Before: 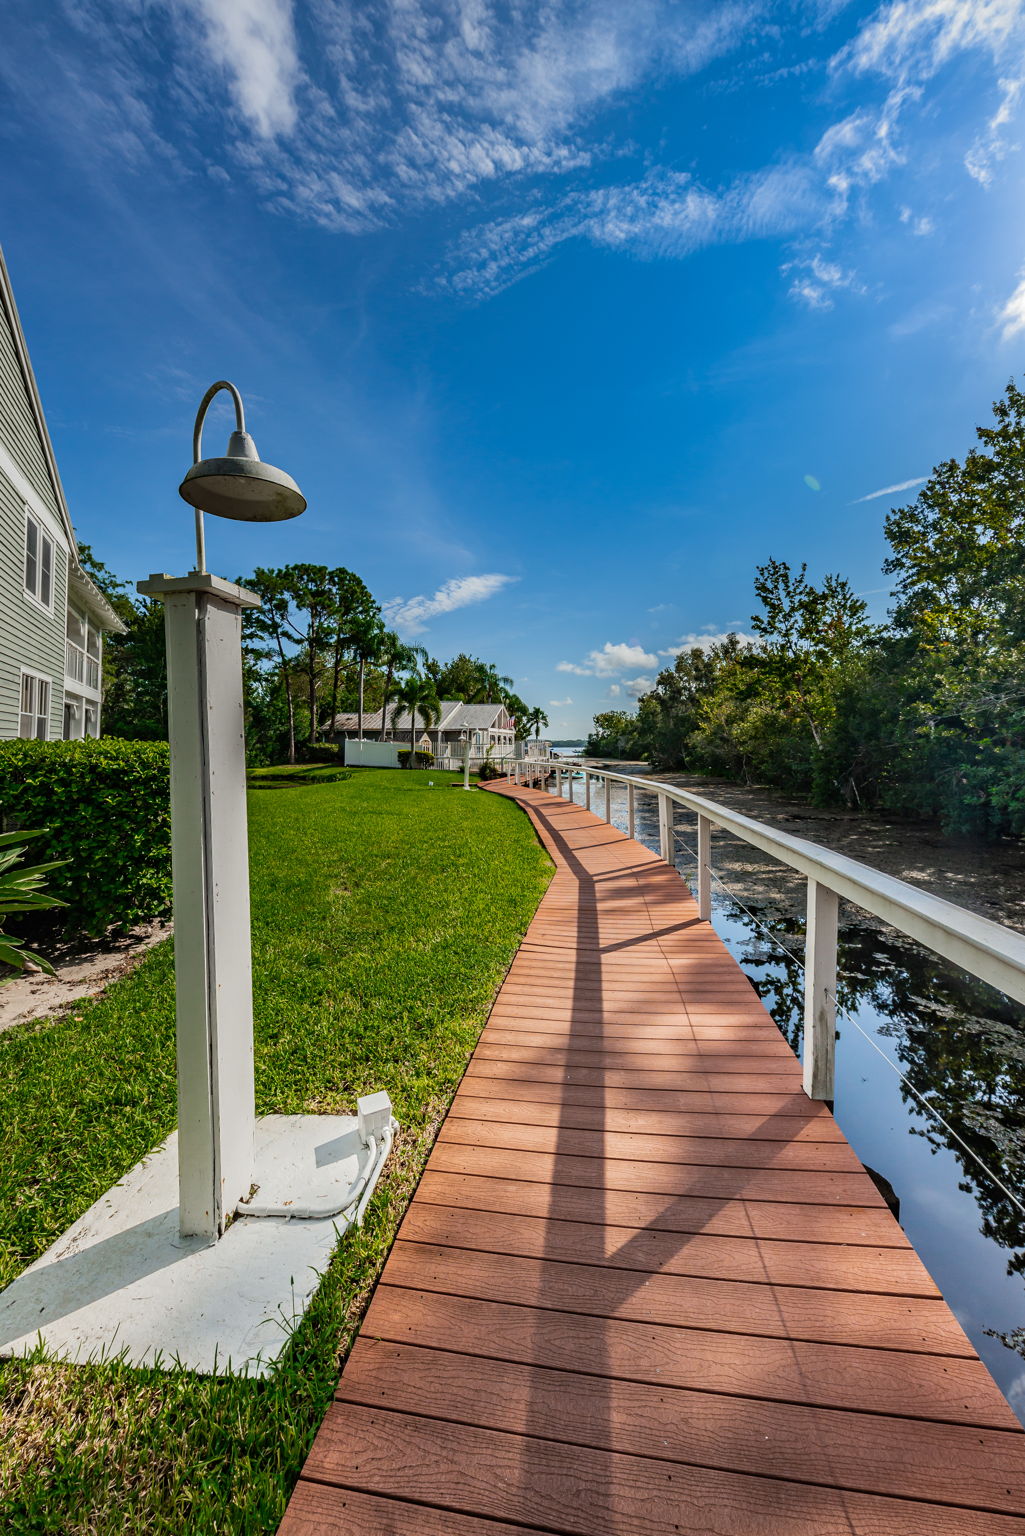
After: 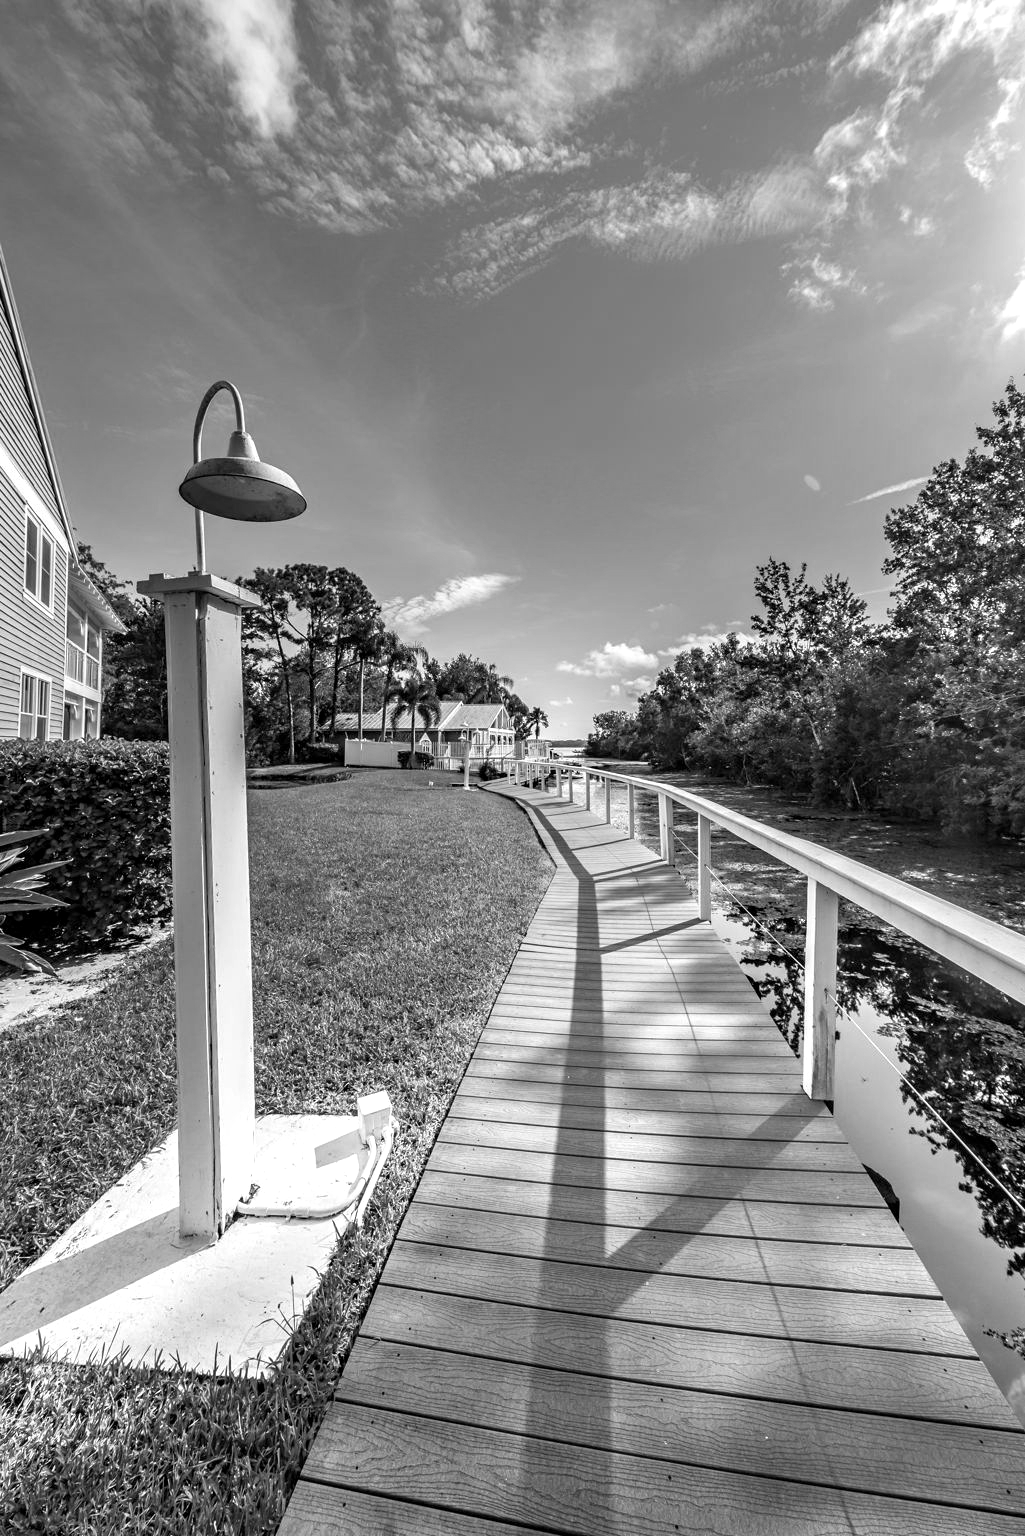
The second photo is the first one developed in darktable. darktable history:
monochrome: a 32, b 64, size 2.3, highlights 1
exposure: black level correction 0.001, exposure 0.675 EV, compensate highlight preservation false
